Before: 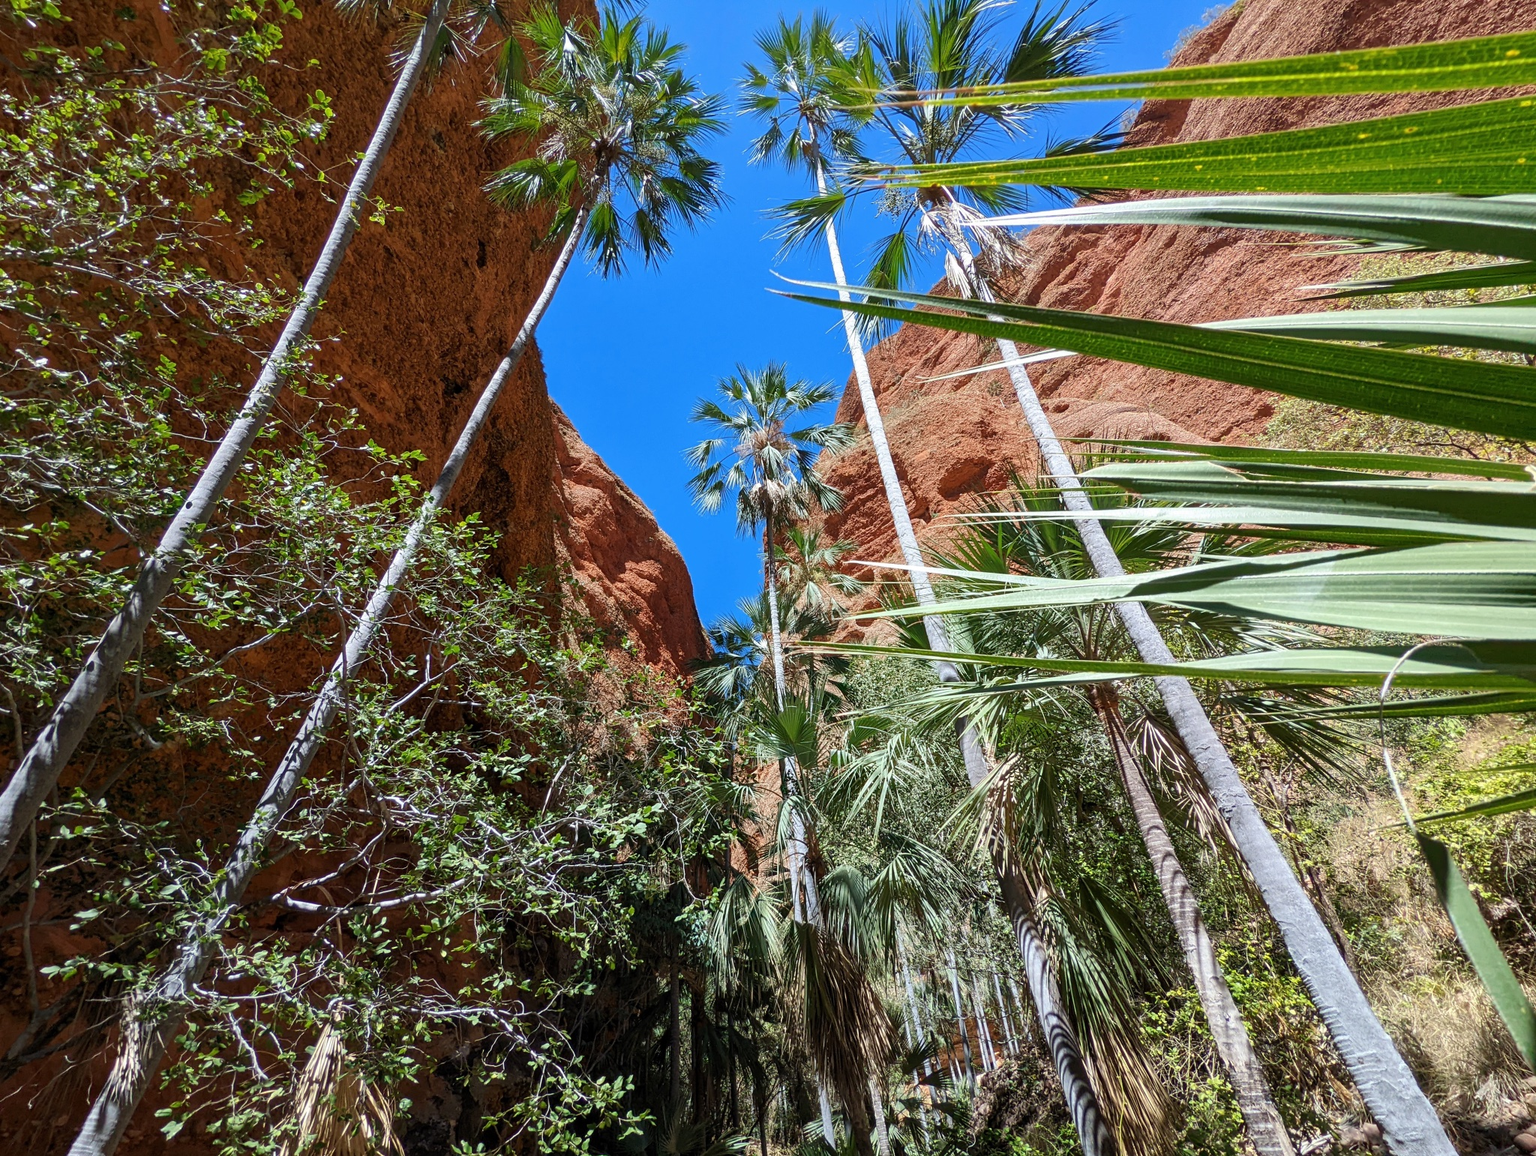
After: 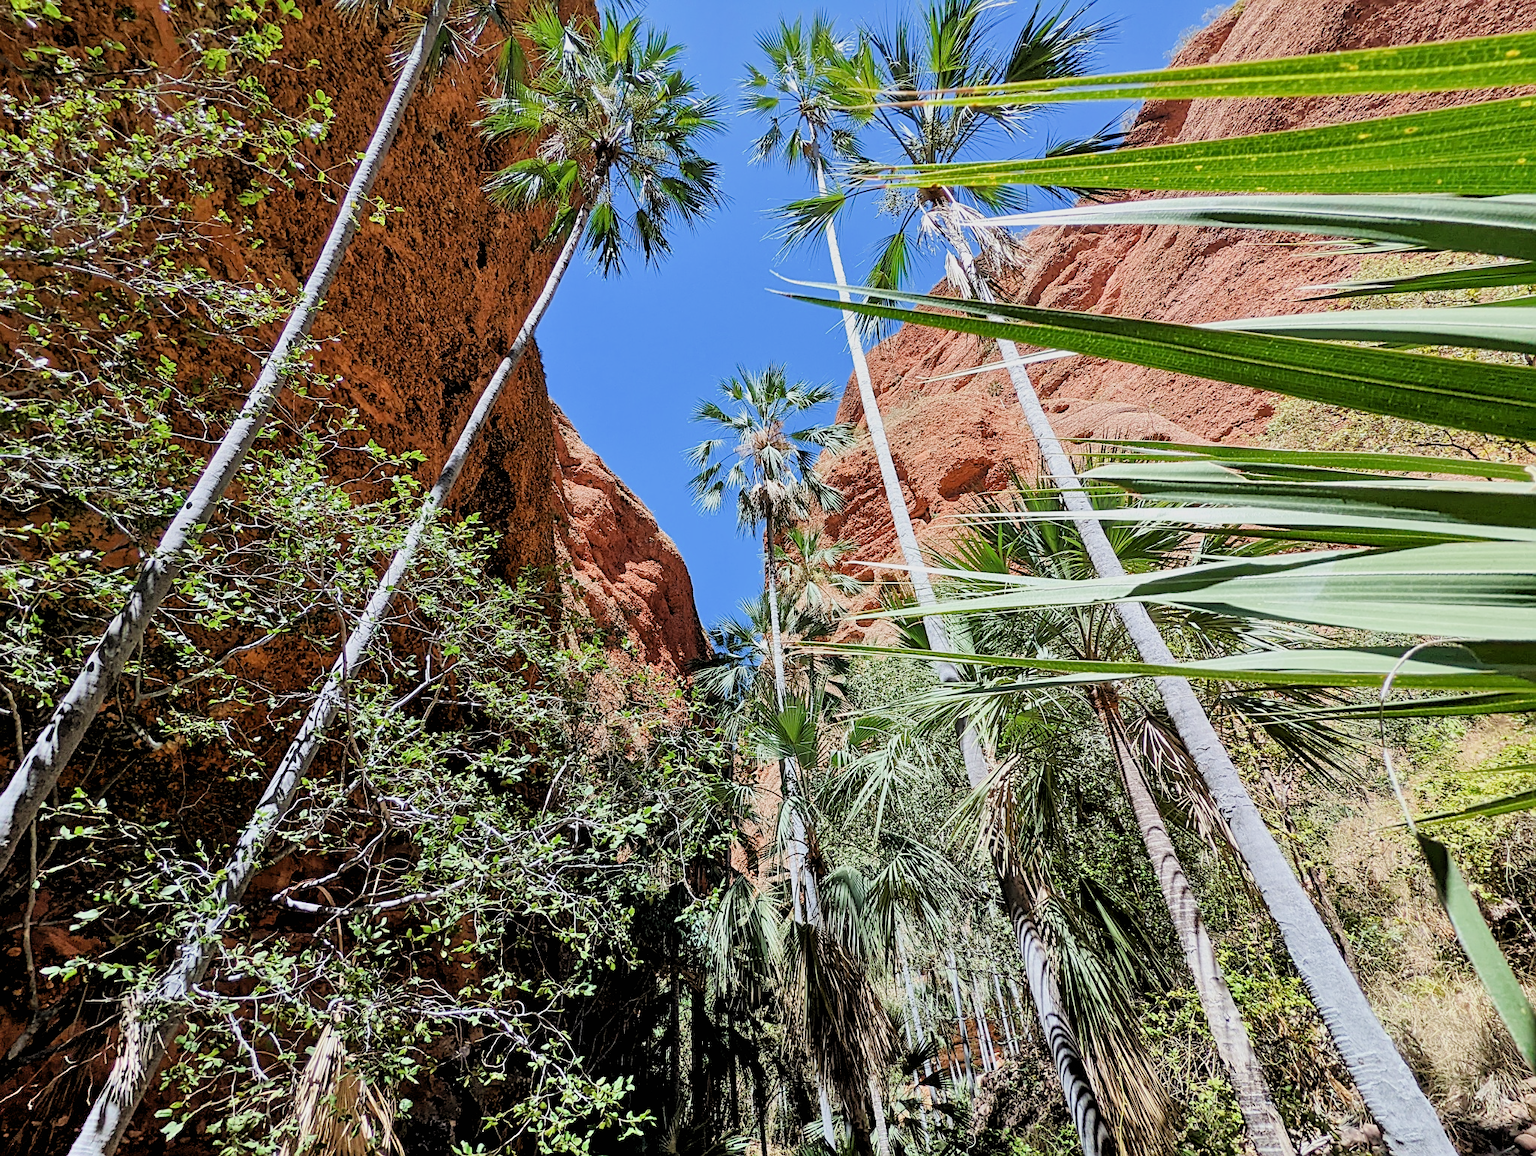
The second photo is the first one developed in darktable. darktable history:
rgb levels: levels [[0.013, 0.434, 0.89], [0, 0.5, 1], [0, 0.5, 1]]
filmic rgb: black relative exposure -7.65 EV, white relative exposure 4.56 EV, hardness 3.61
tone equalizer: on, module defaults
exposure: black level correction 0.001, exposure 0.5 EV, compensate exposure bias true, compensate highlight preservation false
sharpen: on, module defaults
shadows and highlights: soften with gaussian
